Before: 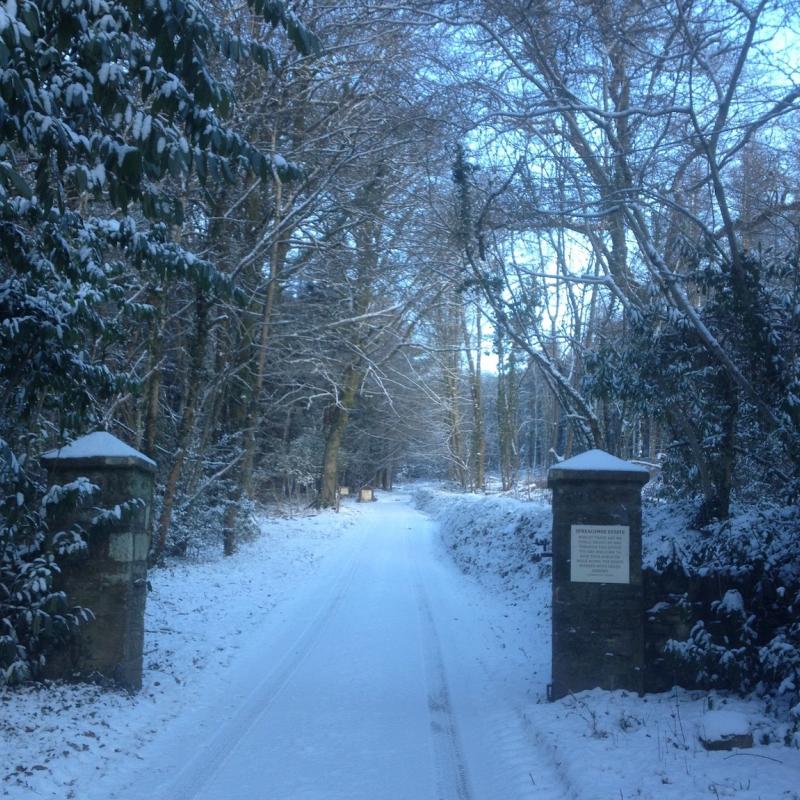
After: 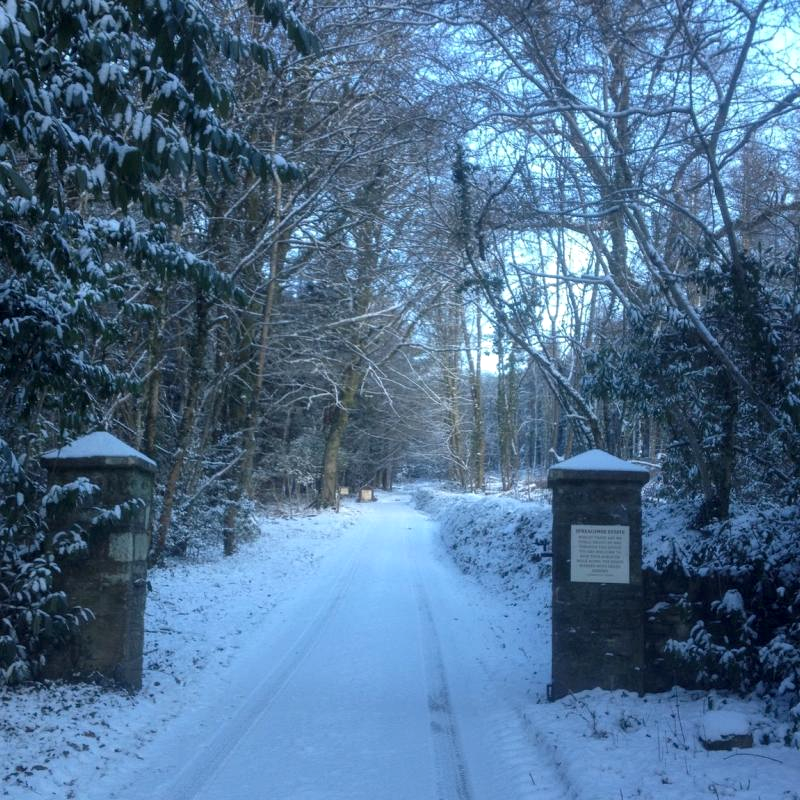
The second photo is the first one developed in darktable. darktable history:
local contrast: on, module defaults
contrast brightness saturation: contrast -0.02, brightness -0.01, saturation 0.03
